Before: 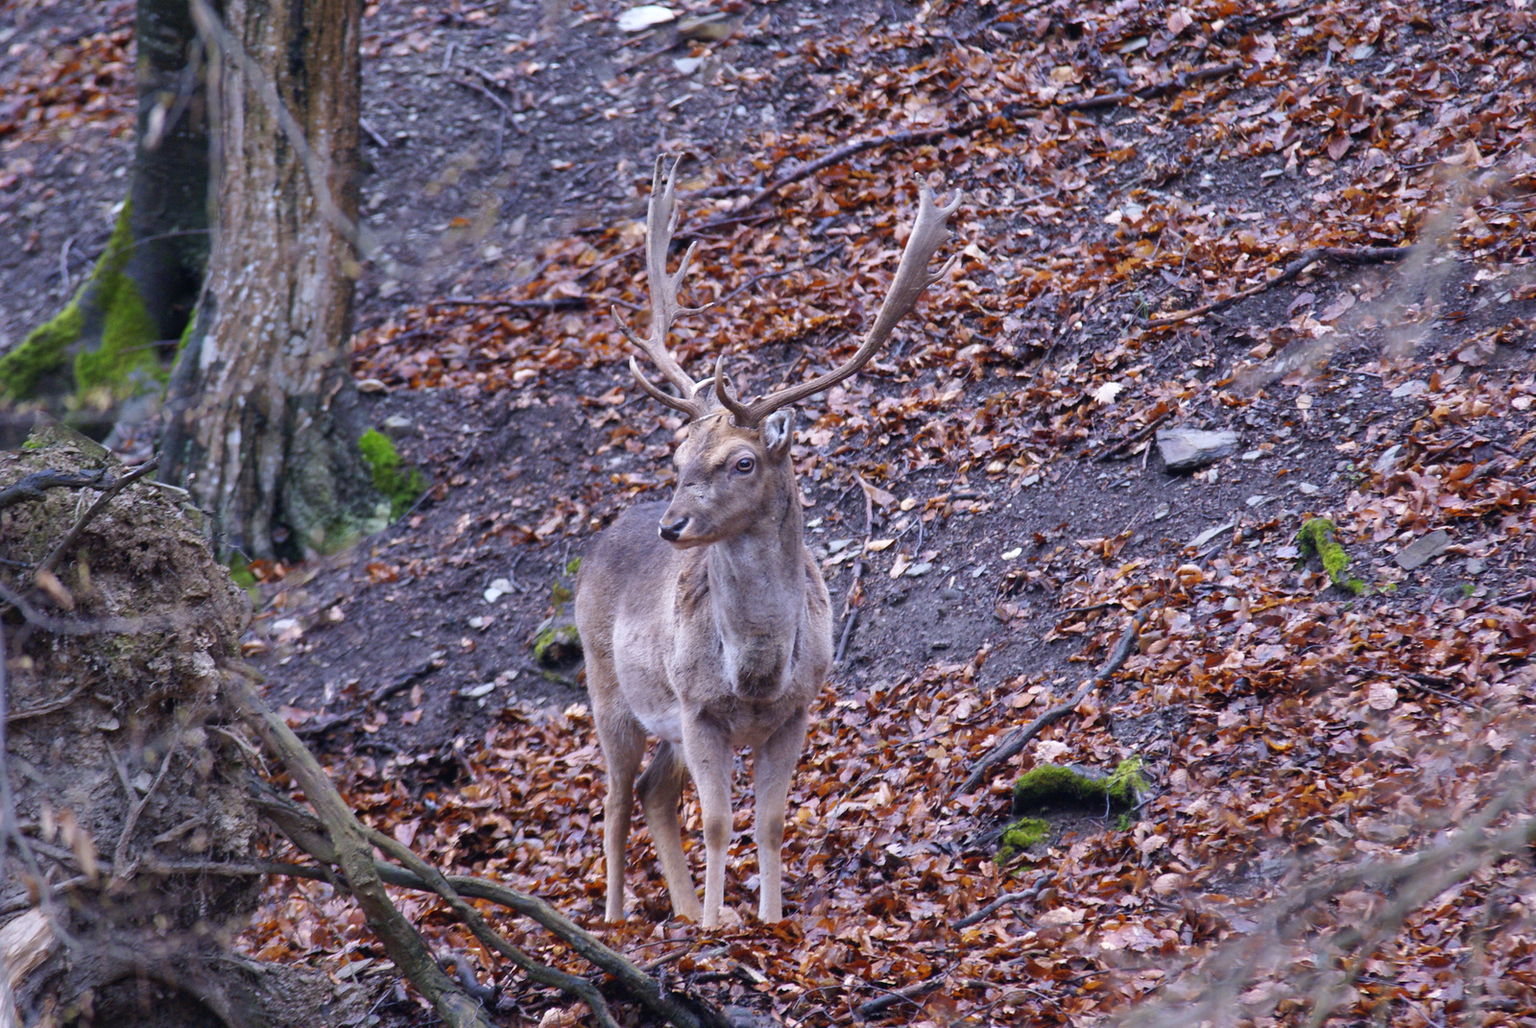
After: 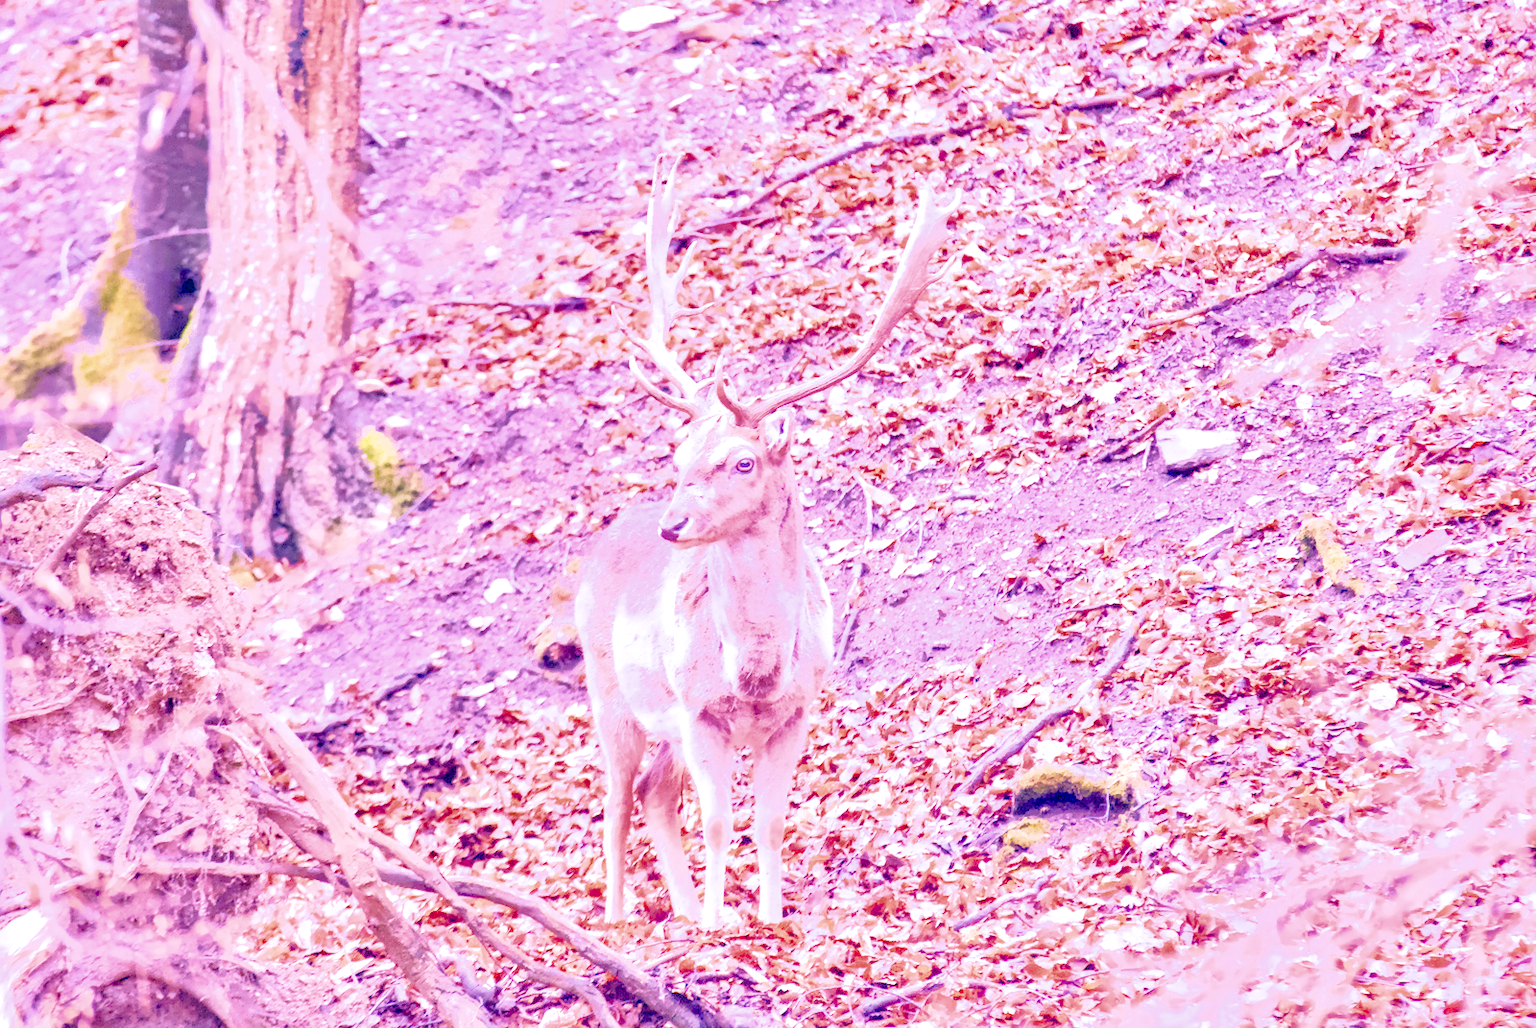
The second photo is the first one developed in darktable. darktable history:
local contrast: on, module defaults
color calibration: illuminant as shot in camera, x 0.358, y 0.373, temperature 4628.91 K
denoise (profiled): preserve shadows 1.52, scattering 0.002, a [-1, 0, 0], compensate highlight preservation false
filmic rgb: black relative exposure -7.65 EV, white relative exposure 4.56 EV, hardness 3.61, contrast 1.05
haze removal: compatibility mode true, adaptive false
highlight reconstruction: on, module defaults
hot pixels: on, module defaults
lens correction: scale 1, crop 1, focal 16, aperture 5.6, distance 1000, camera "Canon EOS RP", lens "Canon RF 16mm F2.8 STM"
shadows and highlights: on, module defaults
white balance: red 2.229, blue 1.46
velvia: on, module defaults
tone equalizer "contrast tone curve: soft": -8 EV -0.417 EV, -7 EV -0.389 EV, -6 EV -0.333 EV, -5 EV -0.222 EV, -3 EV 0.222 EV, -2 EV 0.333 EV, -1 EV 0.389 EV, +0 EV 0.417 EV, edges refinement/feathering 500, mask exposure compensation -1.57 EV, preserve details no
contrast equalizer "clarity": octaves 7, y [[0.6 ×6], [0.55 ×6], [0 ×6], [0 ×6], [0 ×6]]
color balance rgb "basic colorfulness: vibrant colors": perceptual saturation grading › global saturation 20%, perceptual saturation grading › highlights -25%, perceptual saturation grading › shadows 50%
exposure: black level correction 0, exposure 1.625 EV, compensate exposure bias true, compensate highlight preservation false
